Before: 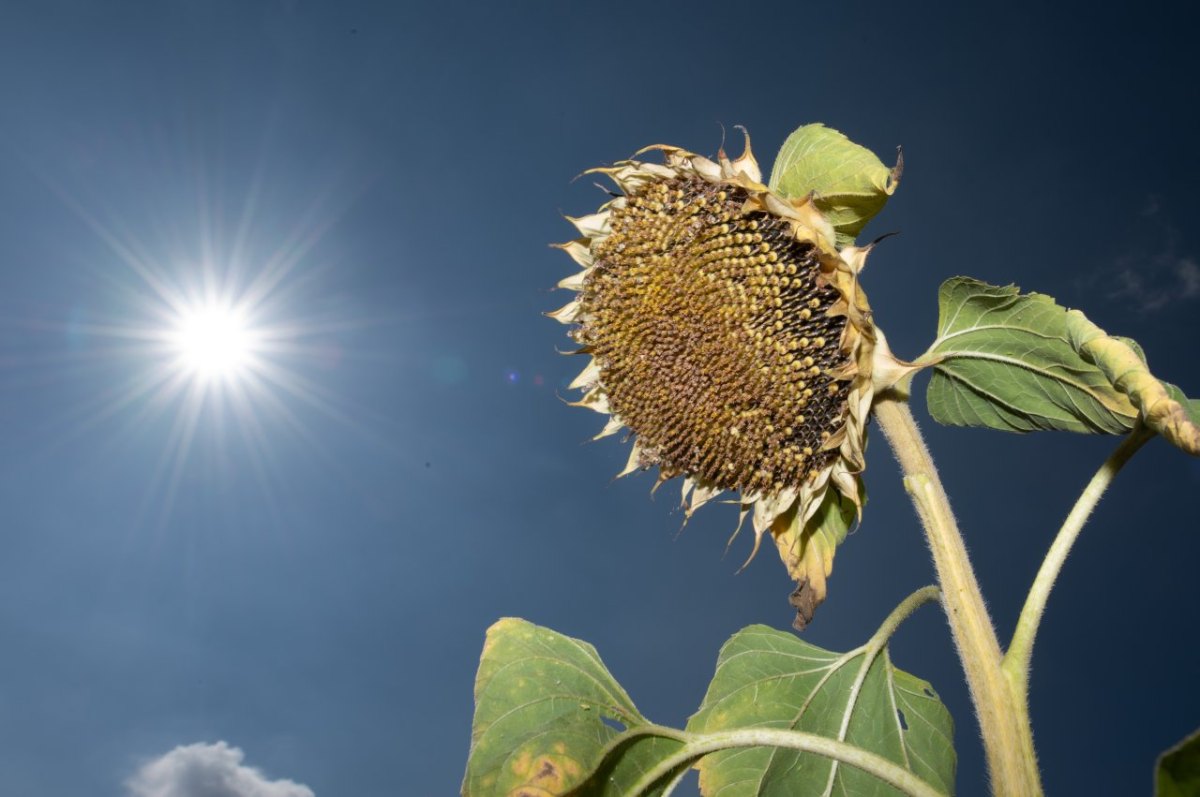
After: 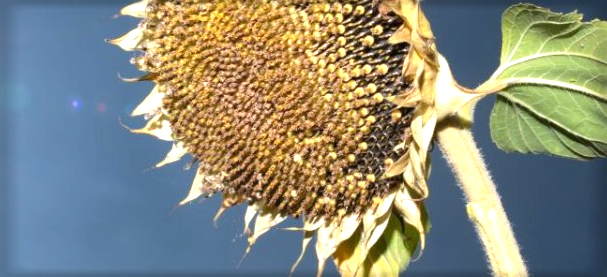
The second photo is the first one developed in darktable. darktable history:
exposure: exposure 1 EV, compensate exposure bias true, compensate highlight preservation false
crop: left 36.453%, top 34.303%, right 12.931%, bottom 30.835%
vignetting: fall-off start 93.13%, fall-off radius 5.36%, brightness -0.382, saturation 0.015, automatic ratio true, width/height ratio 1.331, shape 0.043
